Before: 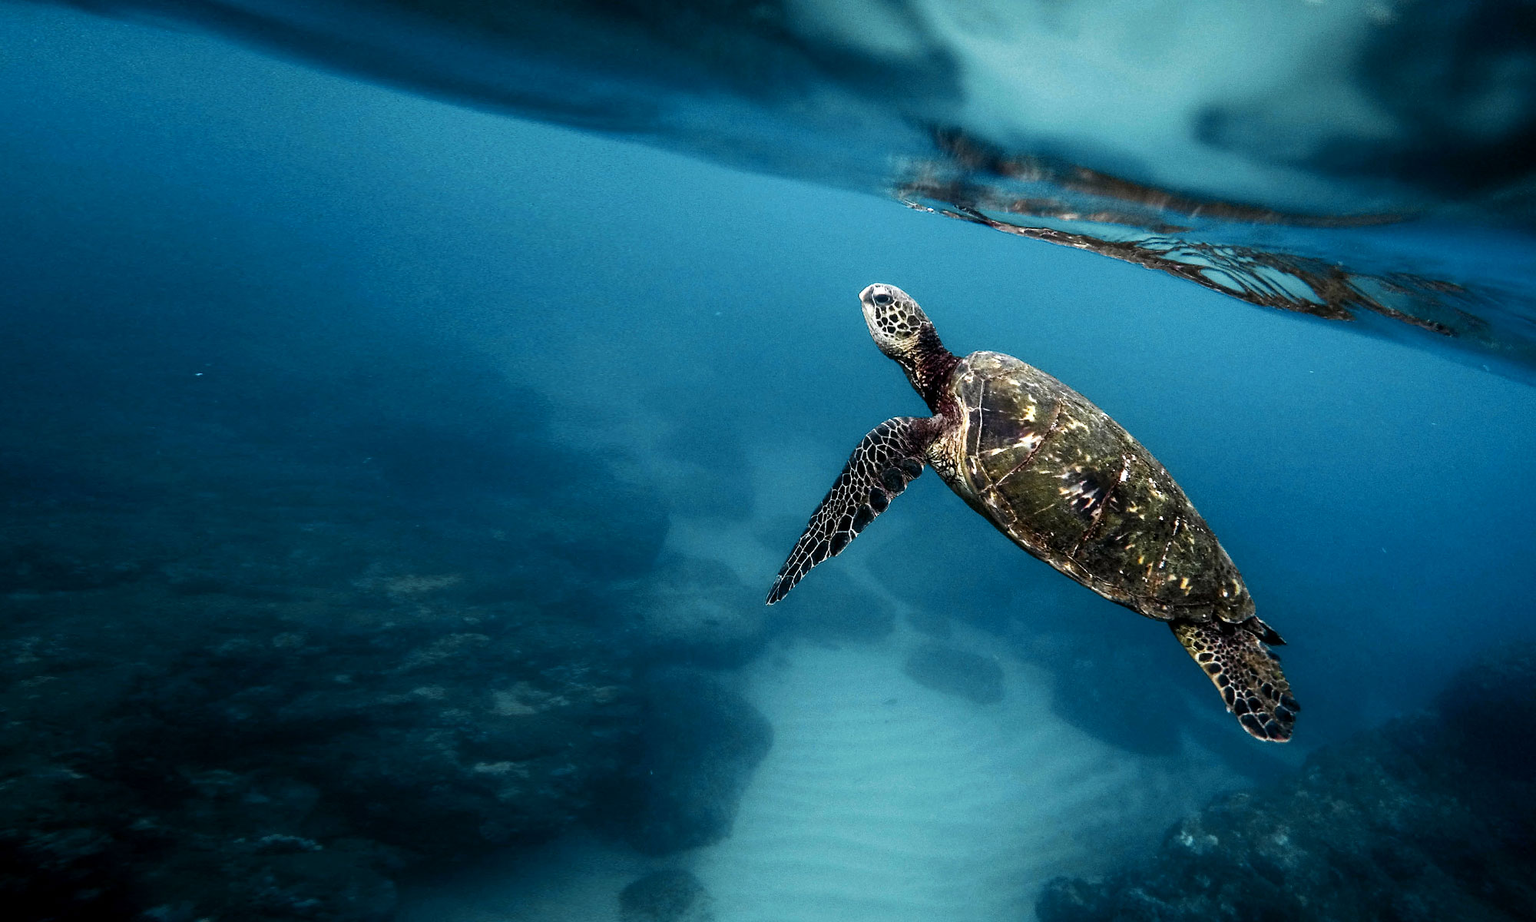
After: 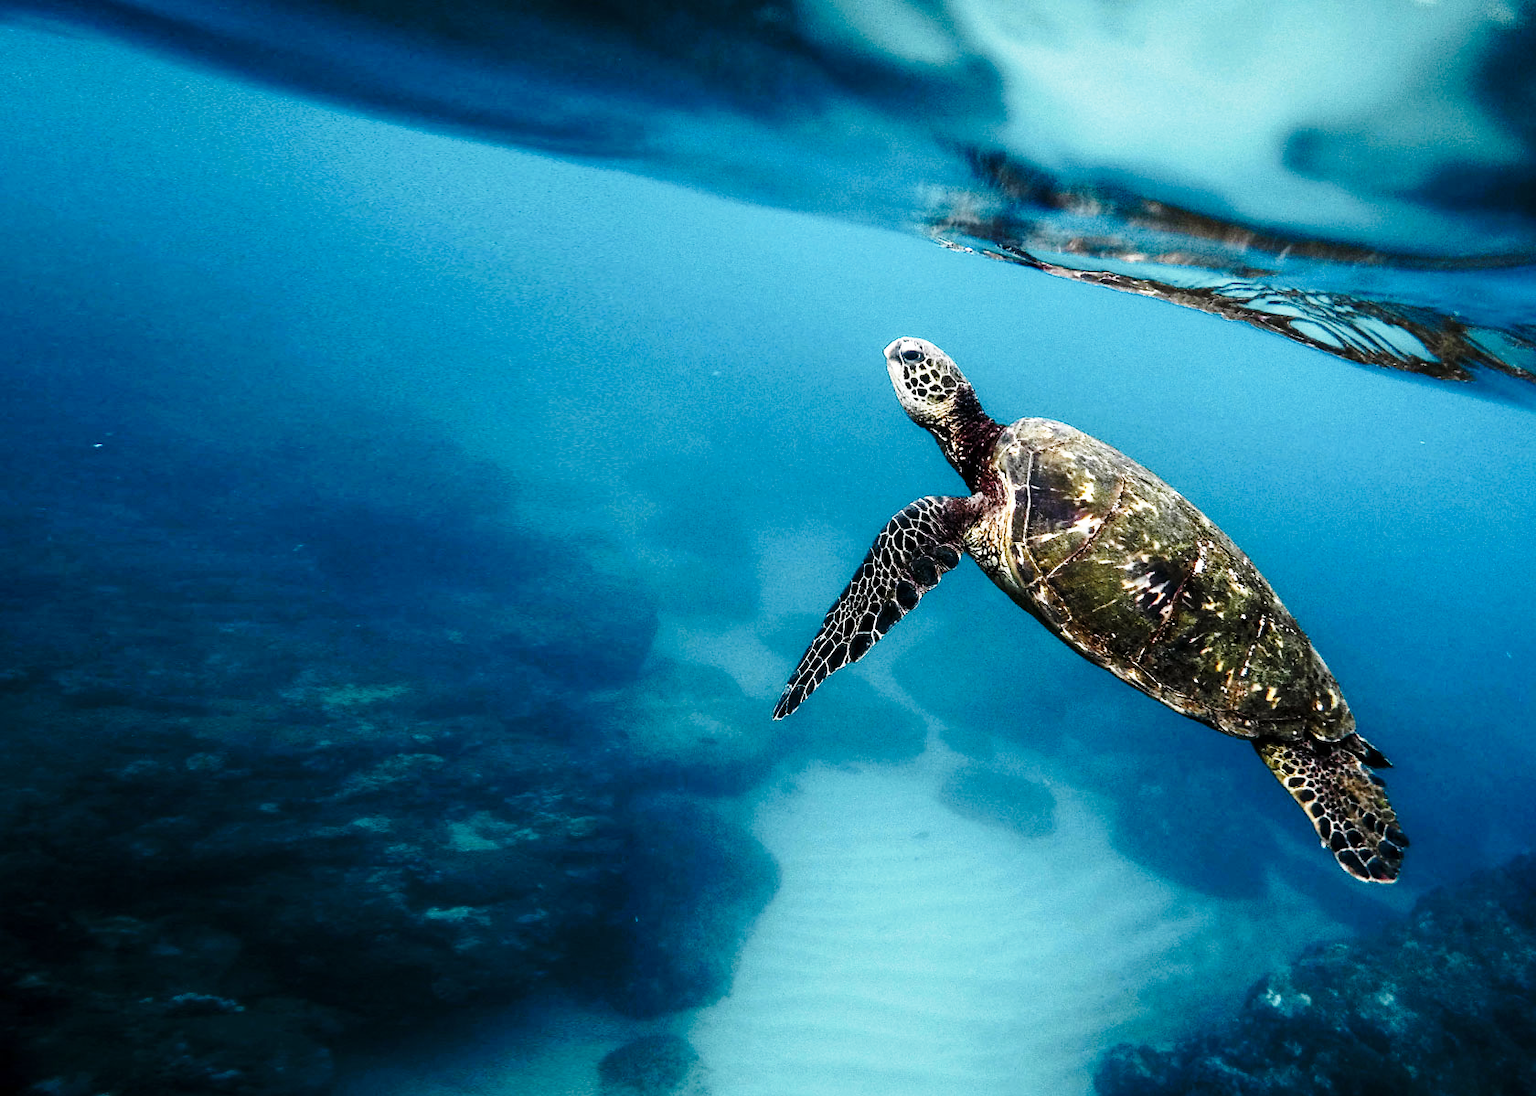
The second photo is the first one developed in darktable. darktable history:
base curve: curves: ch0 [(0, 0) (0.028, 0.03) (0.121, 0.232) (0.46, 0.748) (0.859, 0.968) (1, 1)], preserve colors none
crop: left 7.646%, right 7.859%
